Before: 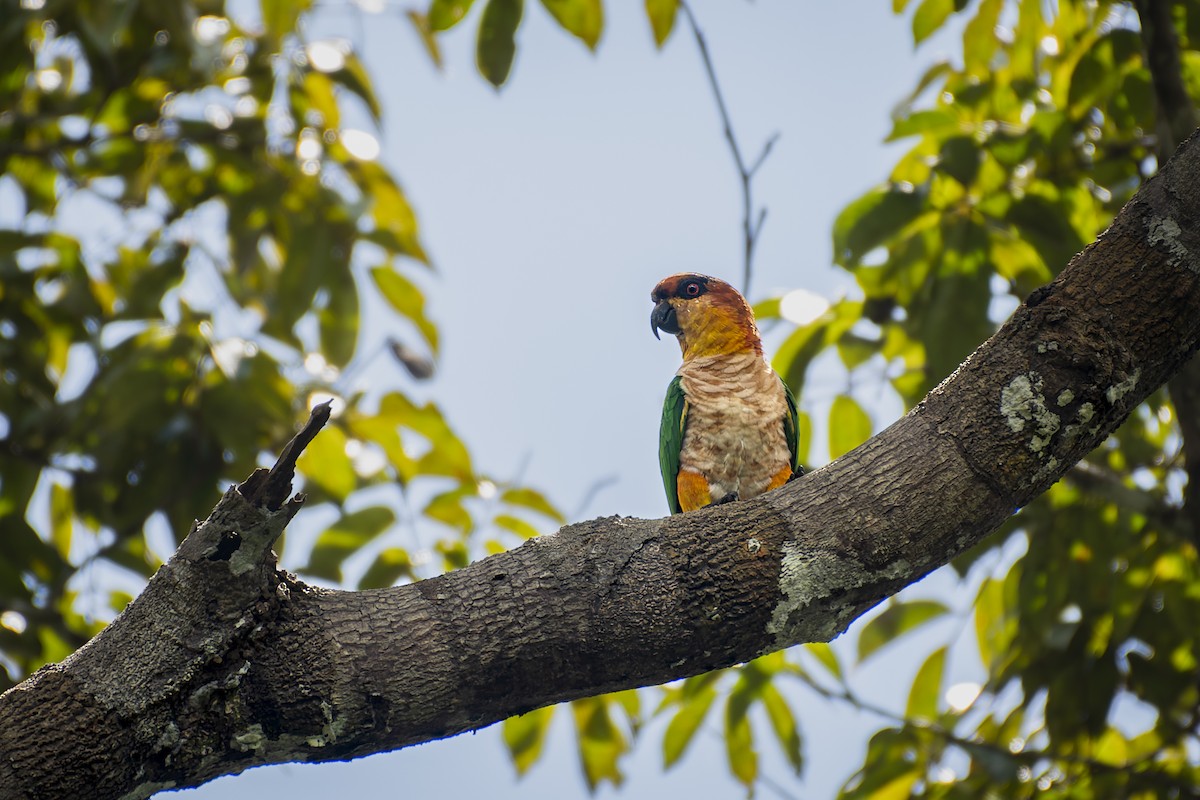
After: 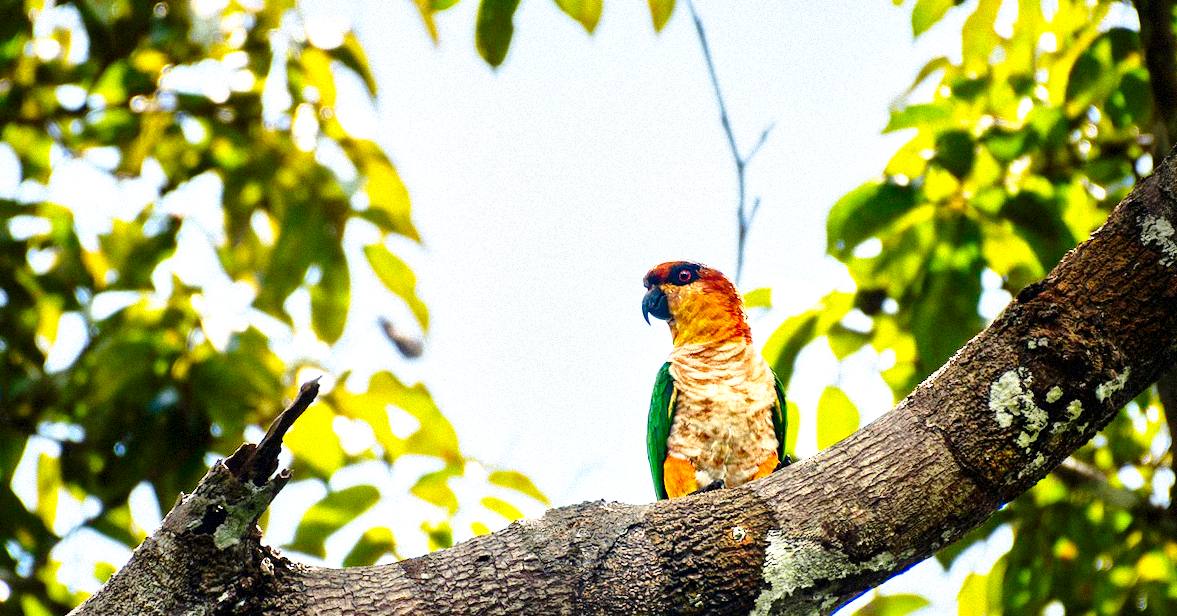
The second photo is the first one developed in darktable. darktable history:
rotate and perspective: rotation 1.57°, crop left 0.018, crop right 0.982, crop top 0.039, crop bottom 0.961
contrast brightness saturation: contrast 0.16, saturation 0.32
grain: mid-tones bias 0%
crop: bottom 19.644%
exposure: exposure 0.515 EV, compensate highlight preservation false
shadows and highlights: shadows 32, highlights -32, soften with gaussian
local contrast: mode bilateral grid, contrast 20, coarseness 50, detail 171%, midtone range 0.2
base curve: curves: ch0 [(0, 0) (0.028, 0.03) (0.121, 0.232) (0.46, 0.748) (0.859, 0.968) (1, 1)], preserve colors none
